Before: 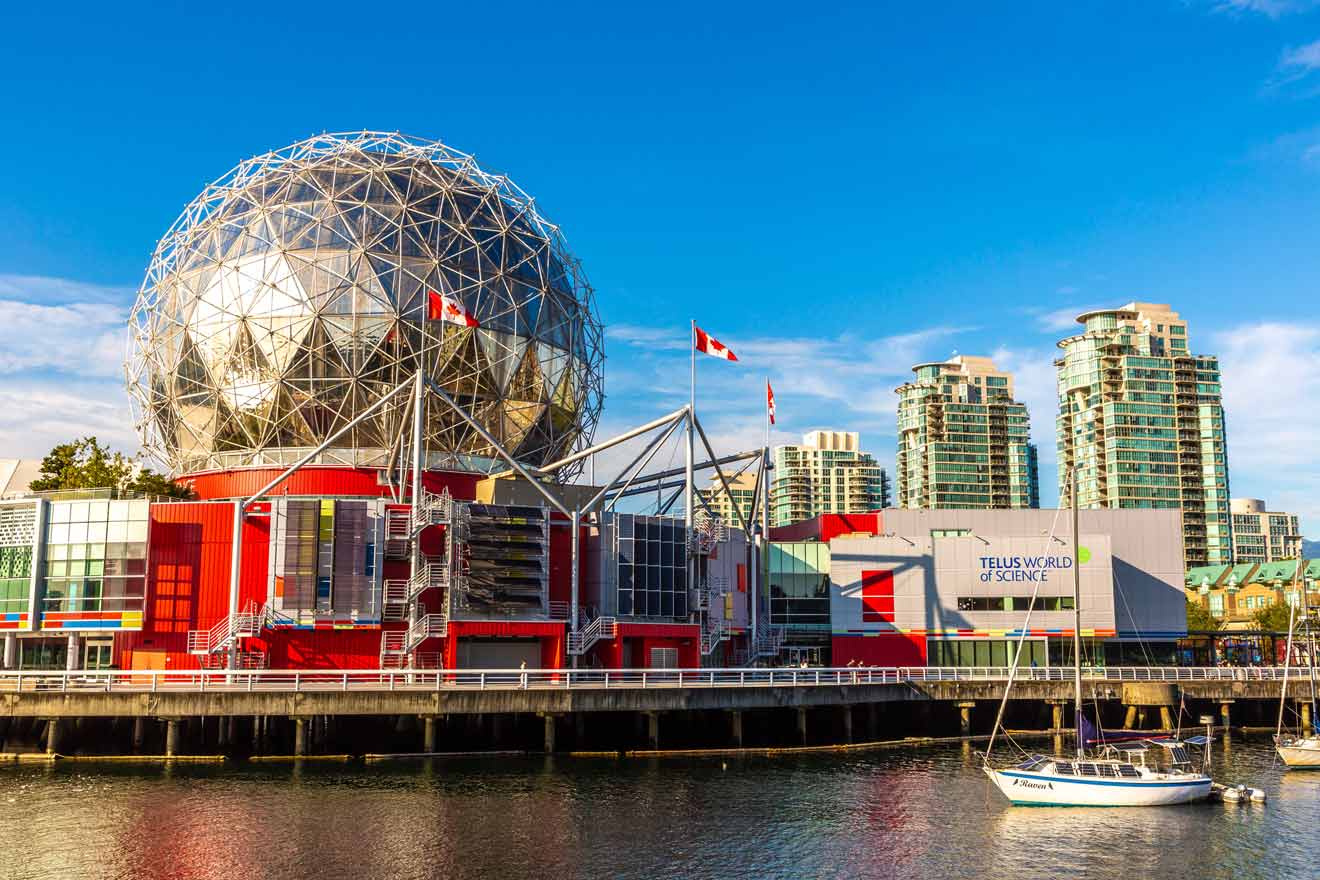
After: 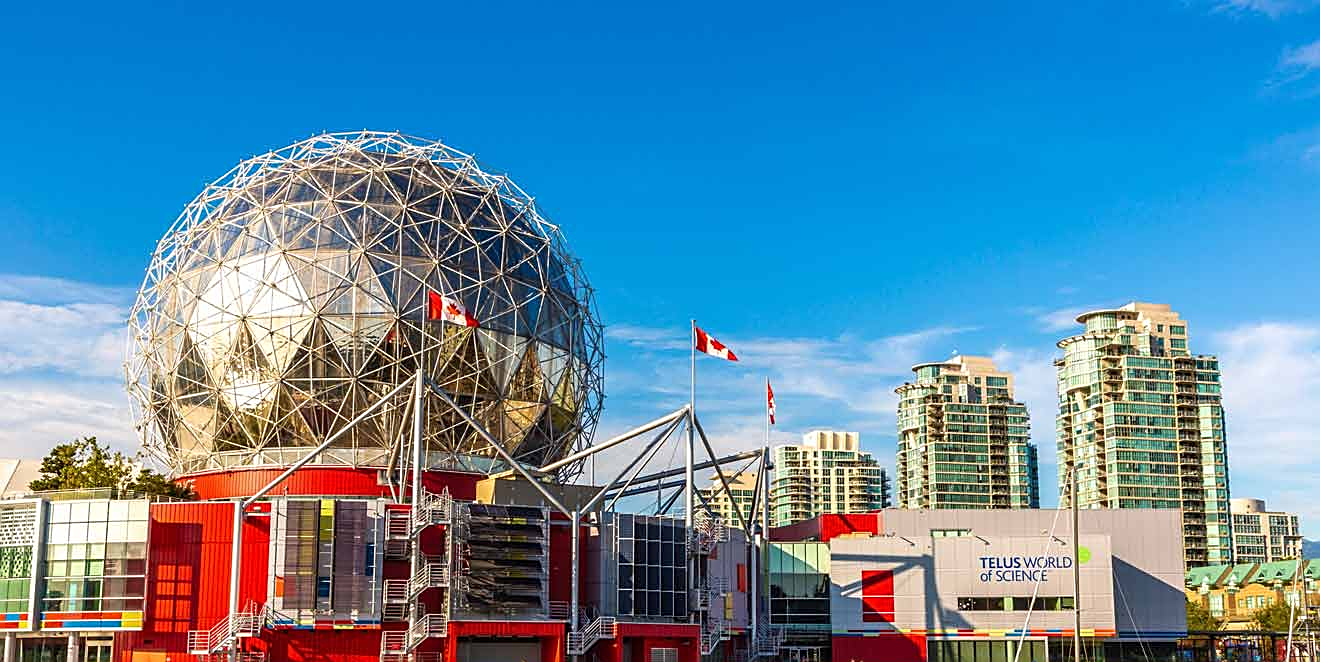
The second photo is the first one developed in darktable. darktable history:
crop: bottom 24.662%
sharpen: on, module defaults
